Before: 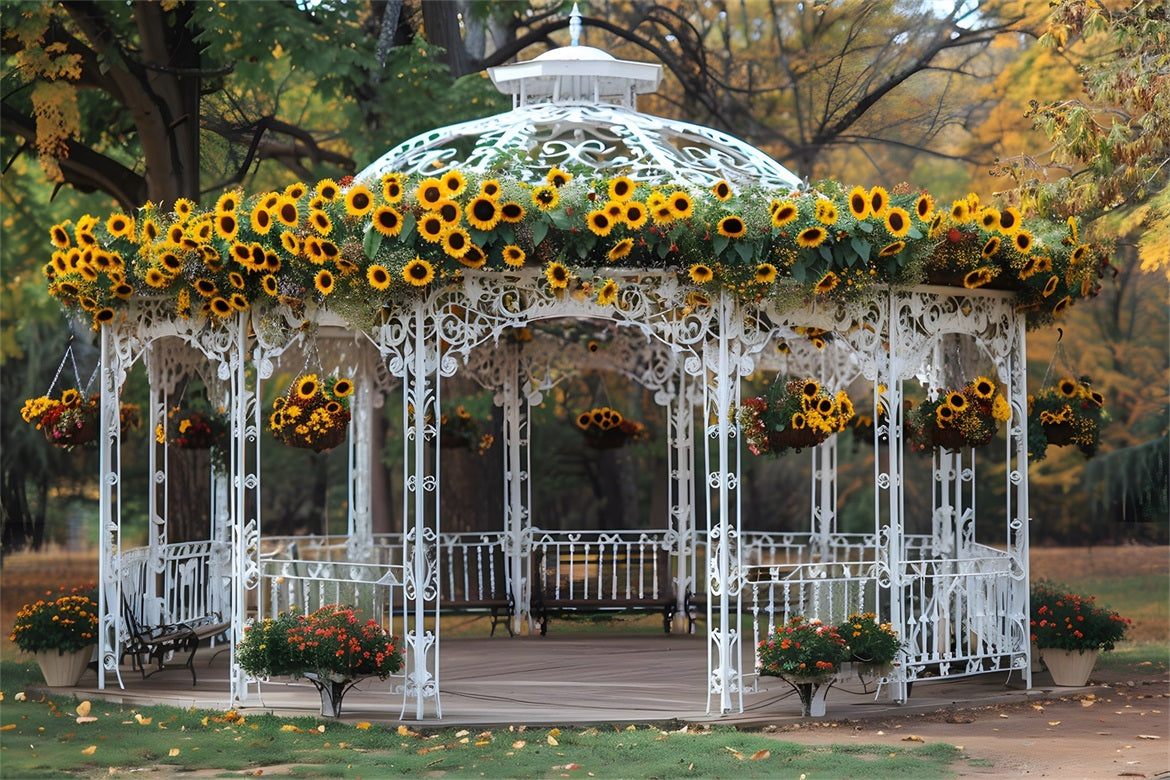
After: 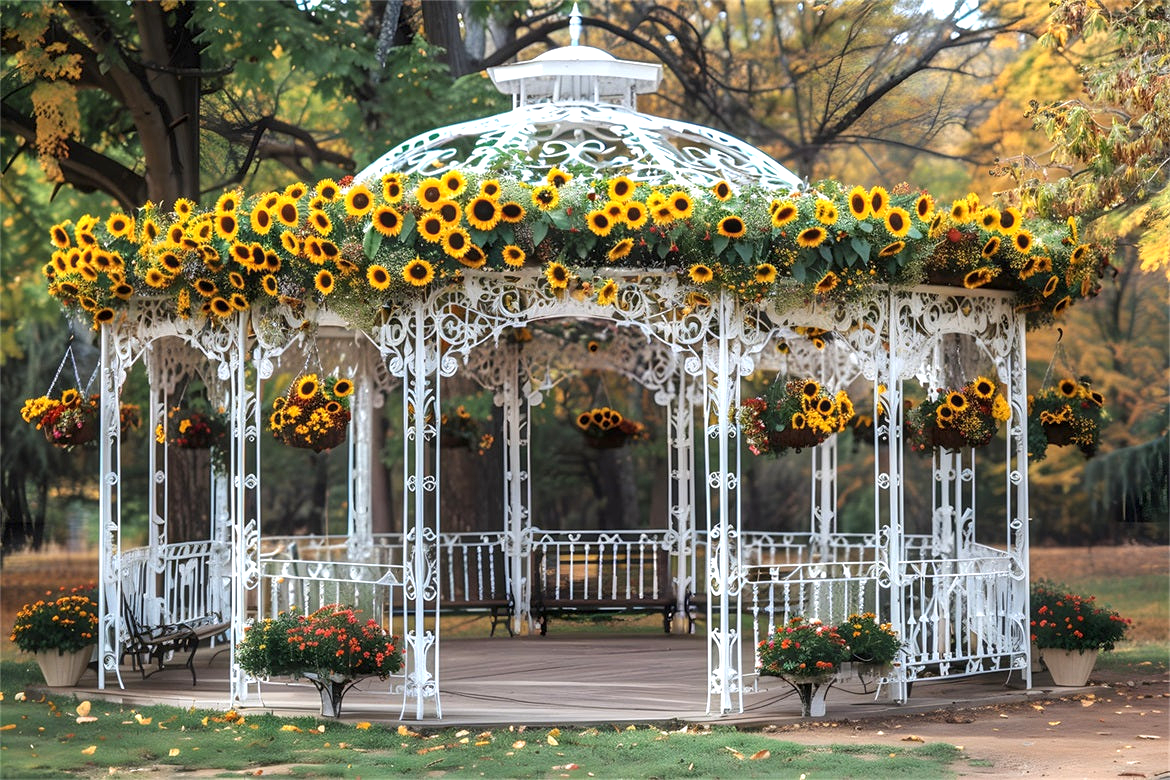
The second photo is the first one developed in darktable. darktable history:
exposure: black level correction 0, exposure 0.499 EV, compensate highlight preservation false
local contrast: on, module defaults
